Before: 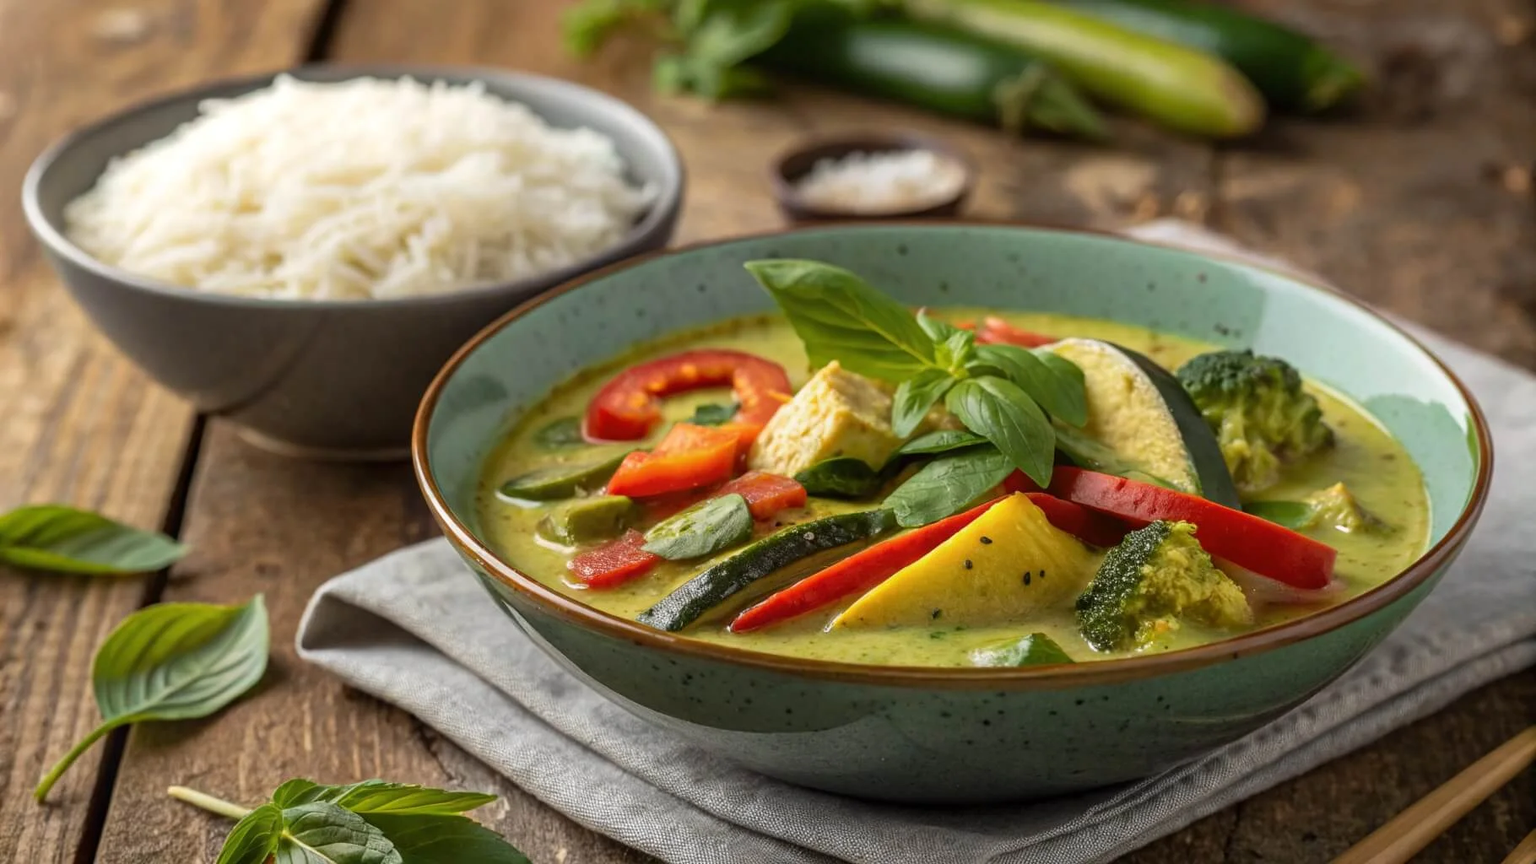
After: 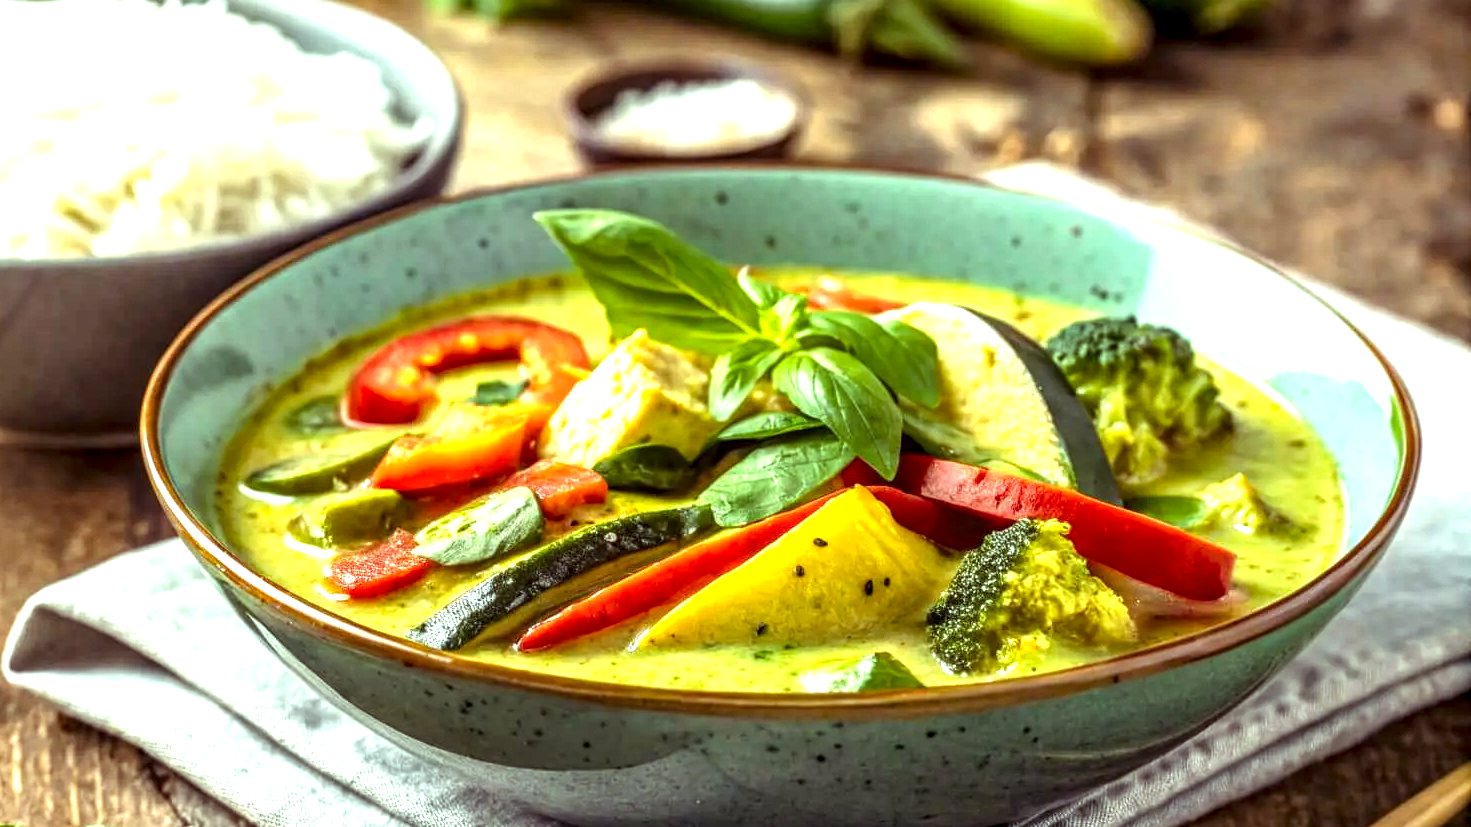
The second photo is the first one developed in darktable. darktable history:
crop: left 19.159%, top 9.58%, bottom 9.58%
local contrast: detail 160%
exposure: black level correction 0, exposure 1 EV, compensate exposure bias true, compensate highlight preservation false
color balance rgb: shadows lift › luminance 0.49%, shadows lift › chroma 6.83%, shadows lift › hue 300.29°, power › hue 208.98°, highlights gain › luminance 20.24%, highlights gain › chroma 2.73%, highlights gain › hue 173.85°, perceptual saturation grading › global saturation 18.05%
